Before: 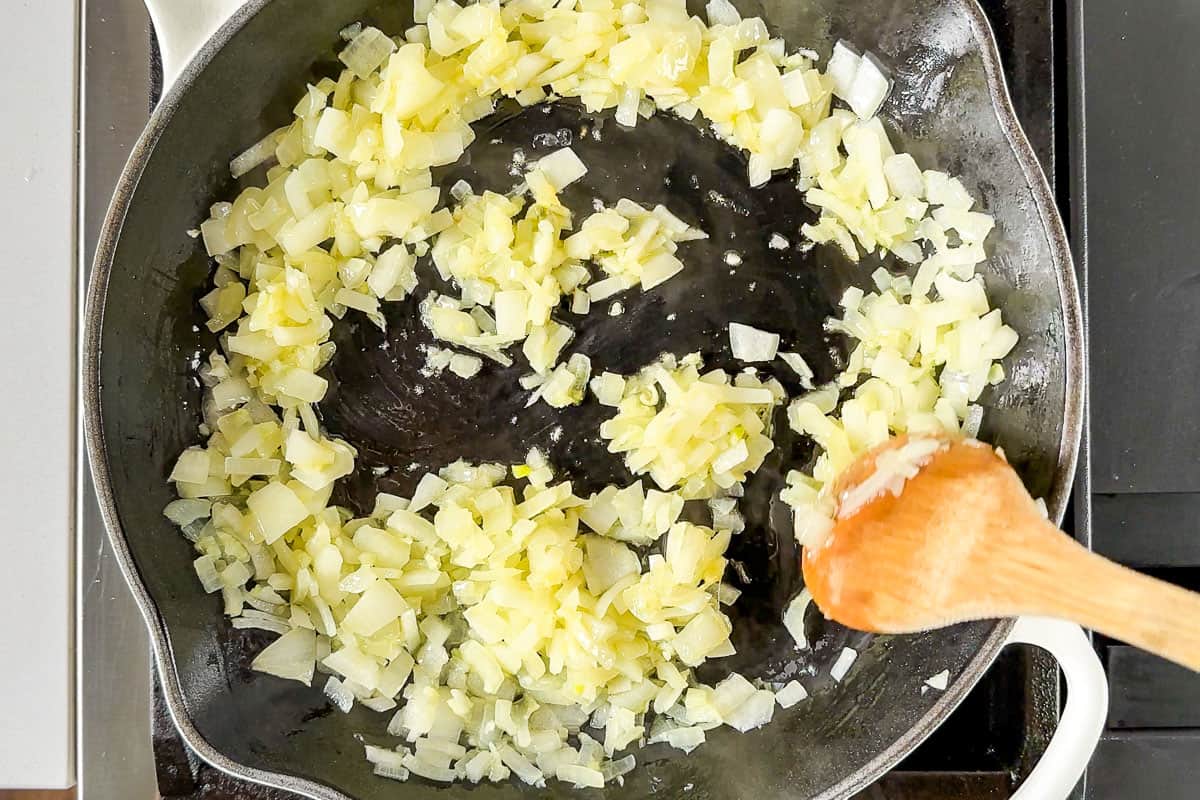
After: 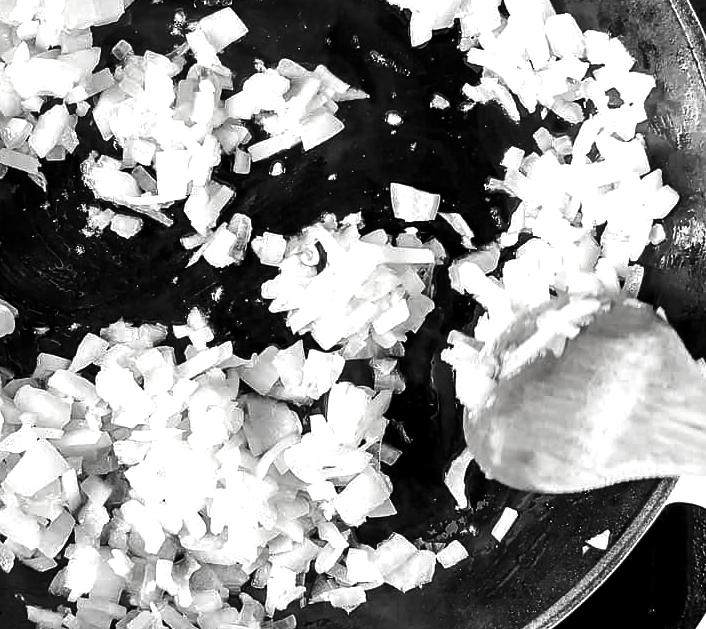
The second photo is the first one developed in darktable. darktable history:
exposure: exposure 0.427 EV, compensate exposure bias true, compensate highlight preservation false
crop and rotate: left 28.303%, top 17.55%, right 12.813%, bottom 3.74%
contrast brightness saturation: contrast -0.025, brightness -0.583, saturation -0.993
